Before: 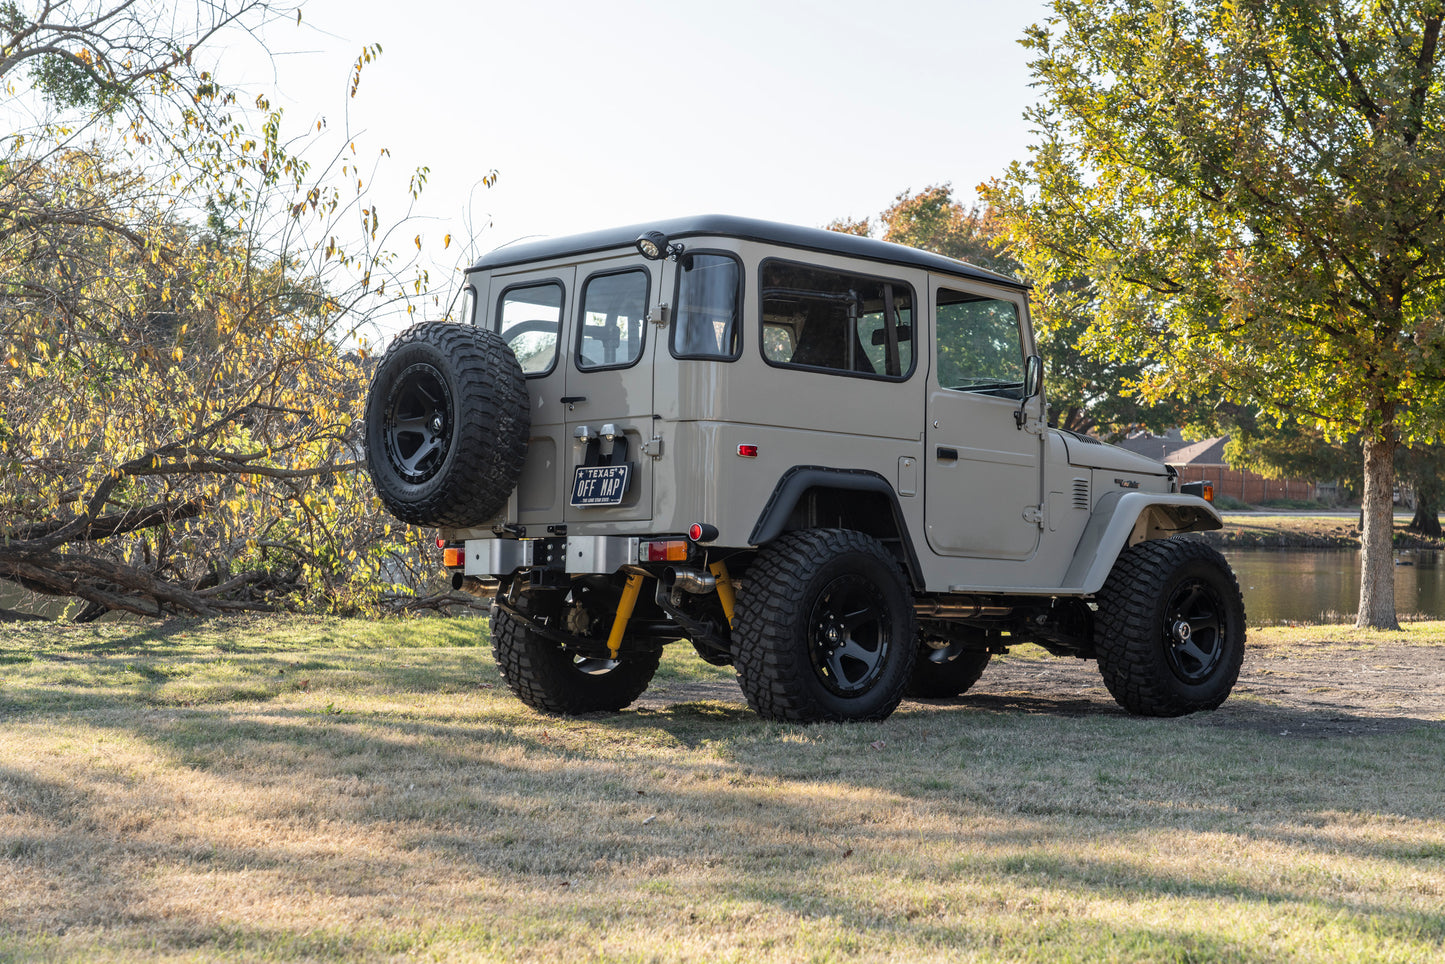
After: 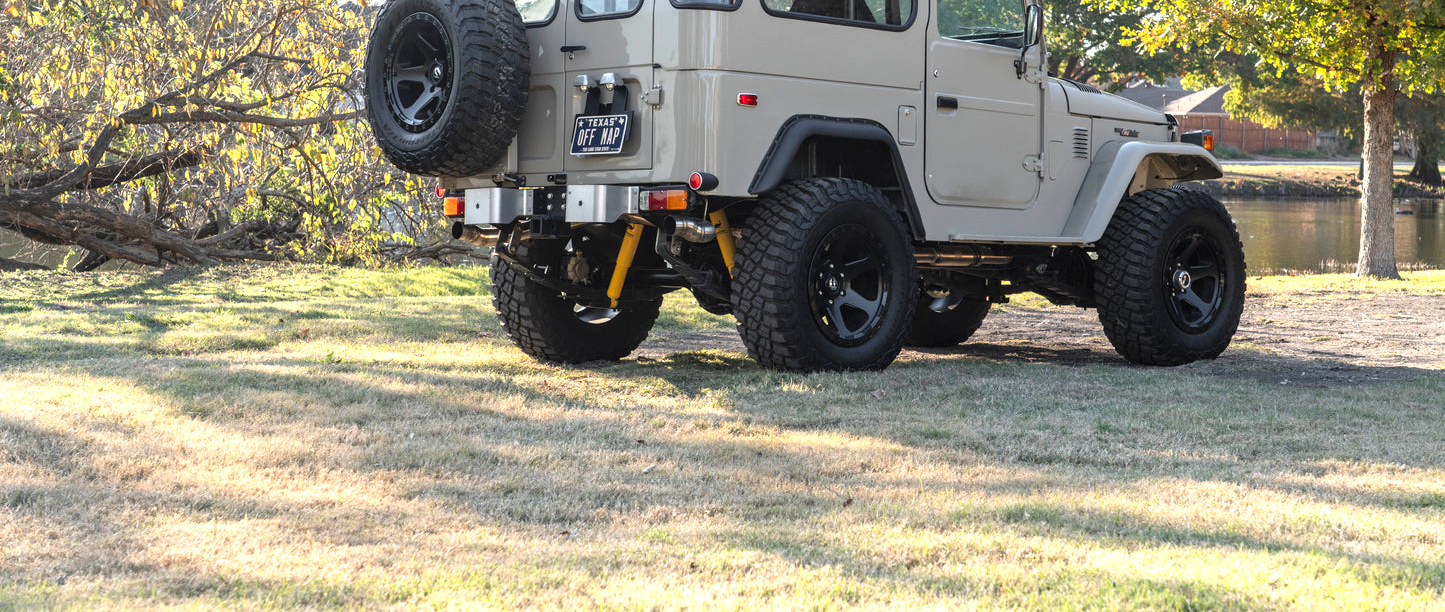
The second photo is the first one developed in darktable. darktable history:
crop and rotate: top 36.435%
exposure: black level correction 0, exposure 0.7 EV, compensate exposure bias true, compensate highlight preservation false
local contrast: mode bilateral grid, contrast 100, coarseness 100, detail 91%, midtone range 0.2
